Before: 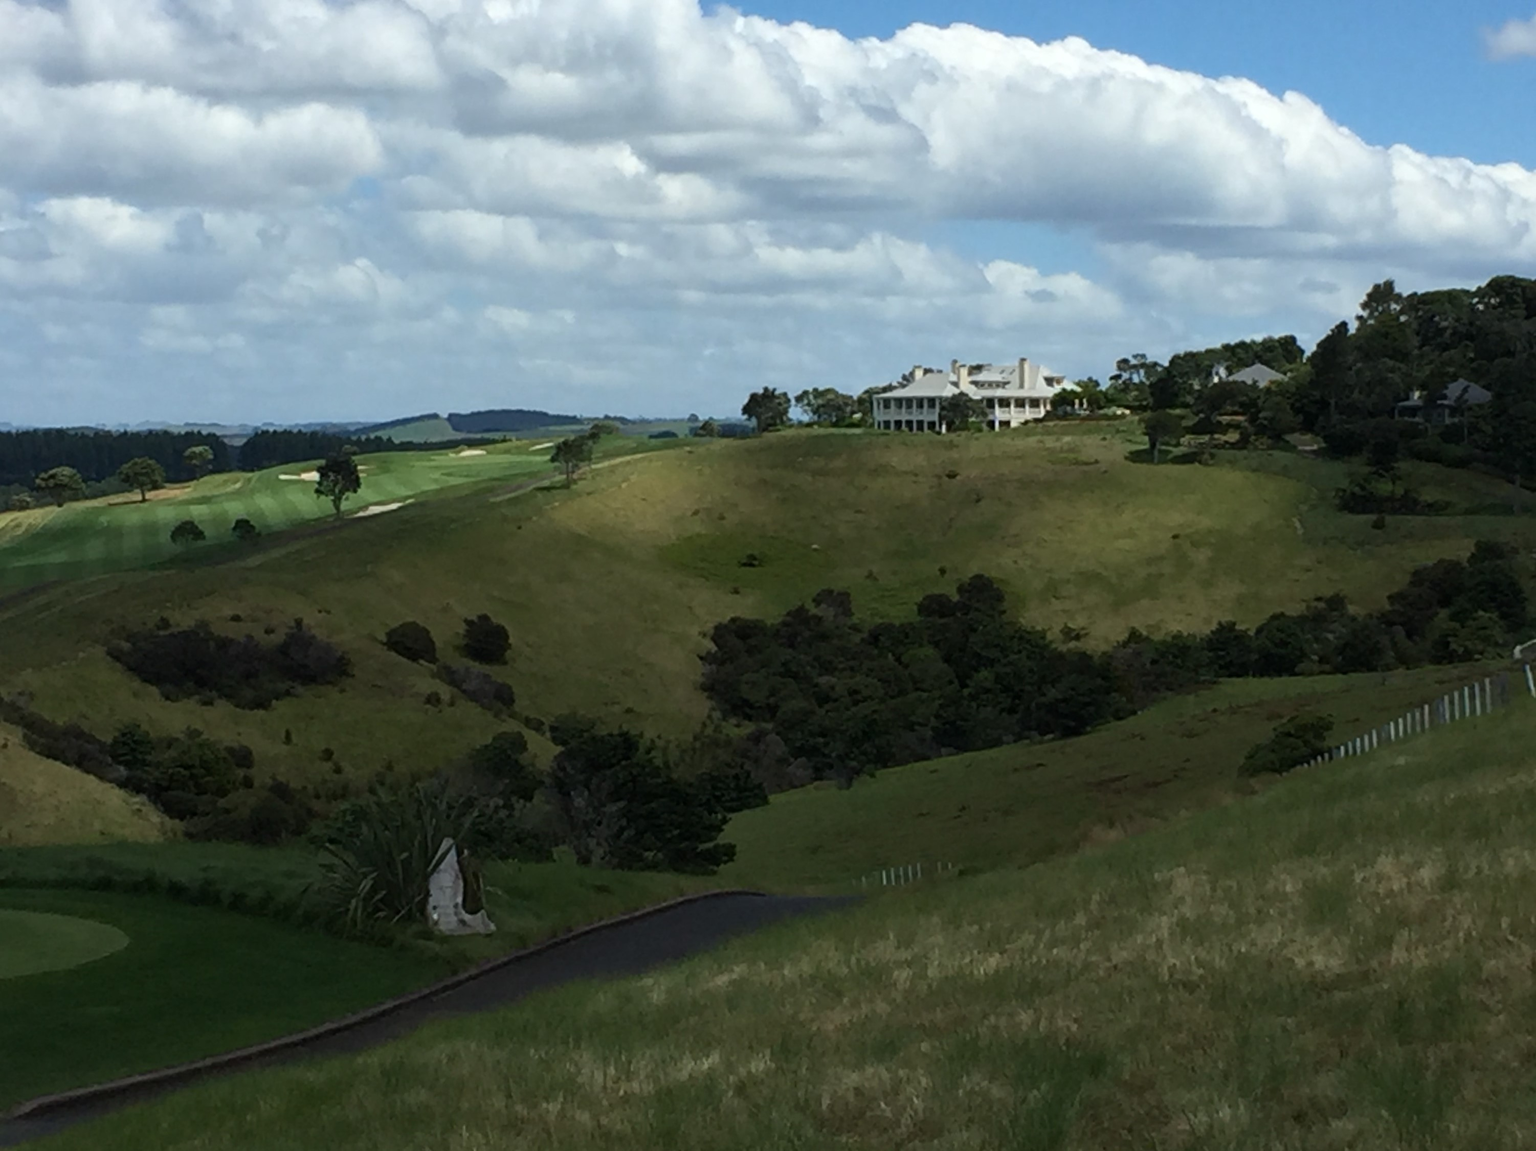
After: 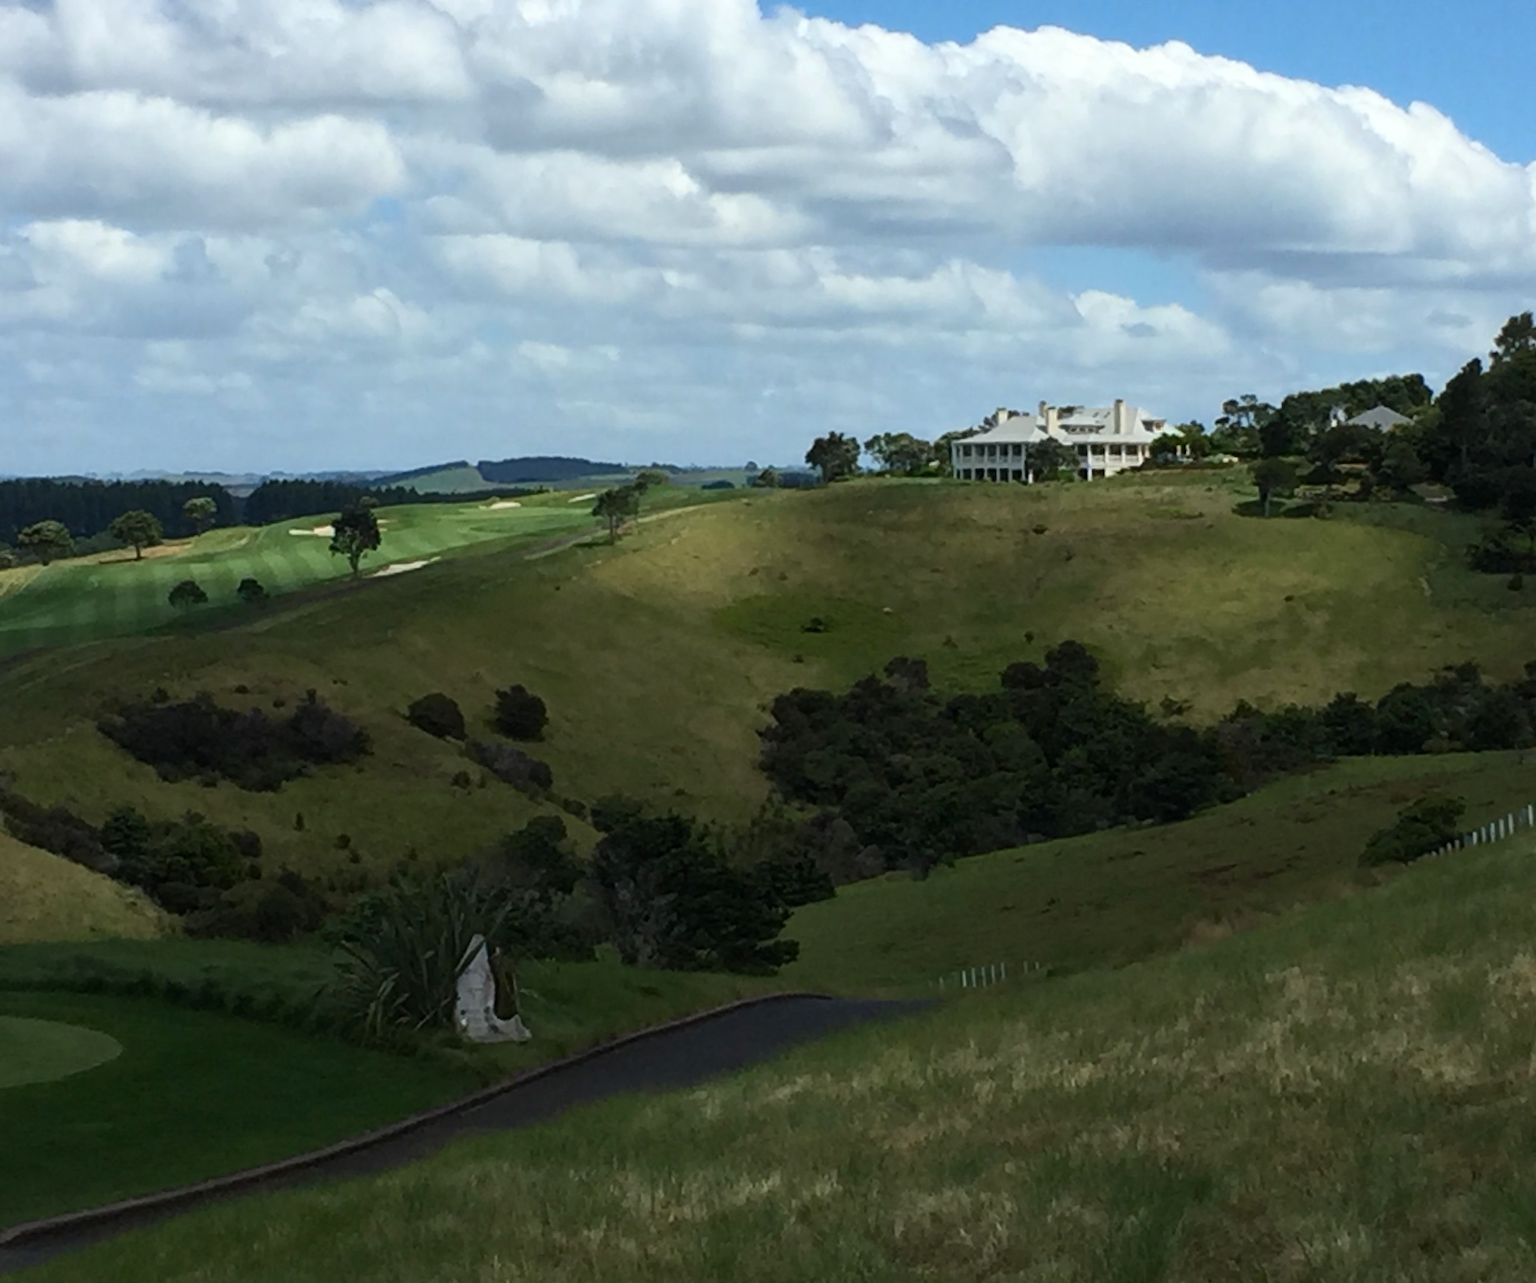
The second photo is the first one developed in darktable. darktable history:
contrast brightness saturation: contrast 0.105, brightness 0.029, saturation 0.092
crop and rotate: left 1.265%, right 8.991%
